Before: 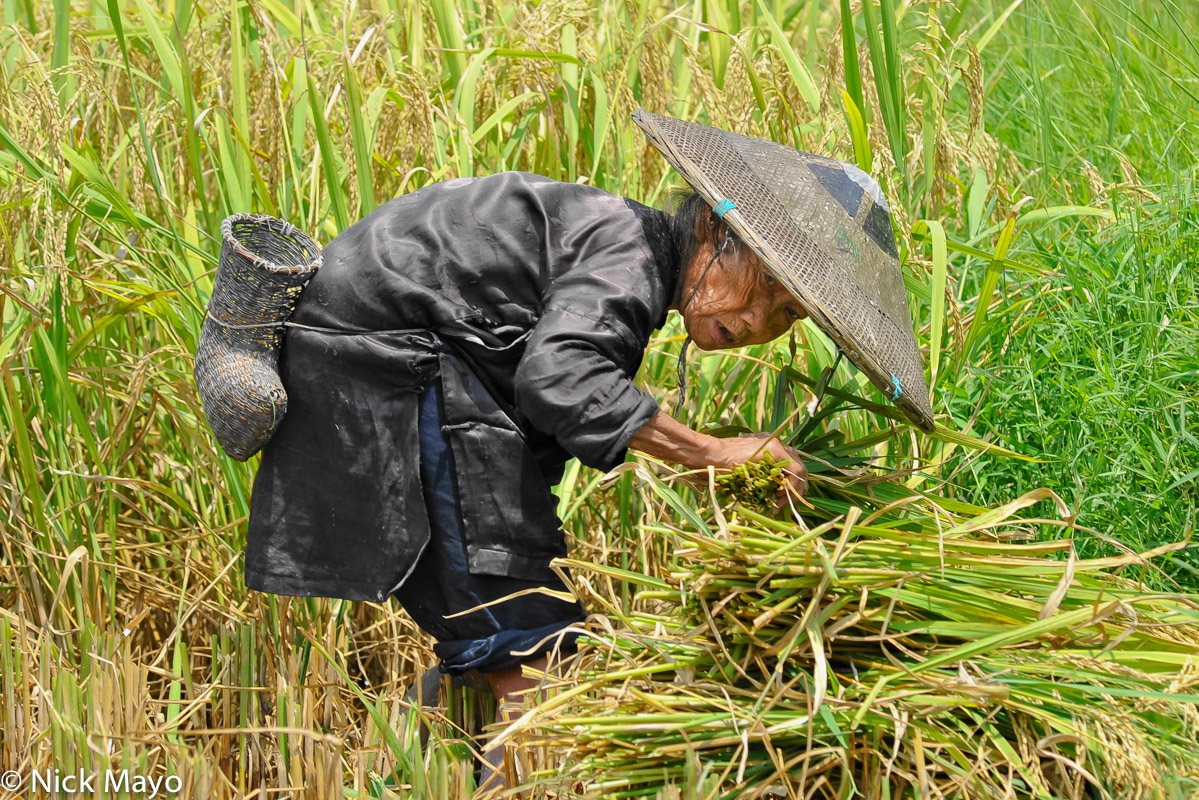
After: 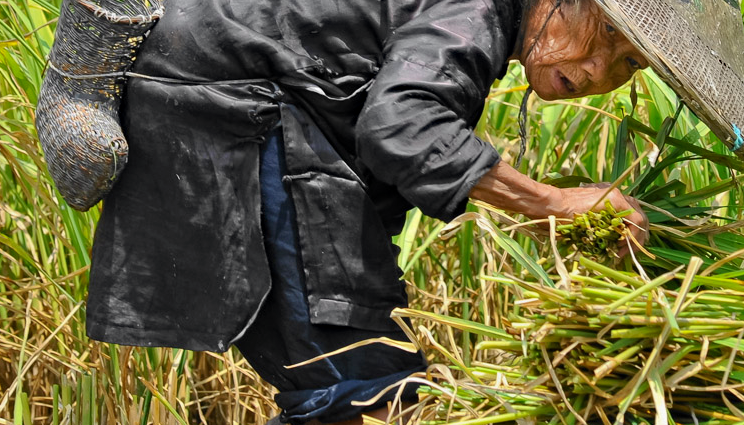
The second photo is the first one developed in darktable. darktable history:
crop: left 13.312%, top 31.28%, right 24.627%, bottom 15.582%
haze removal: compatibility mode true, adaptive false
